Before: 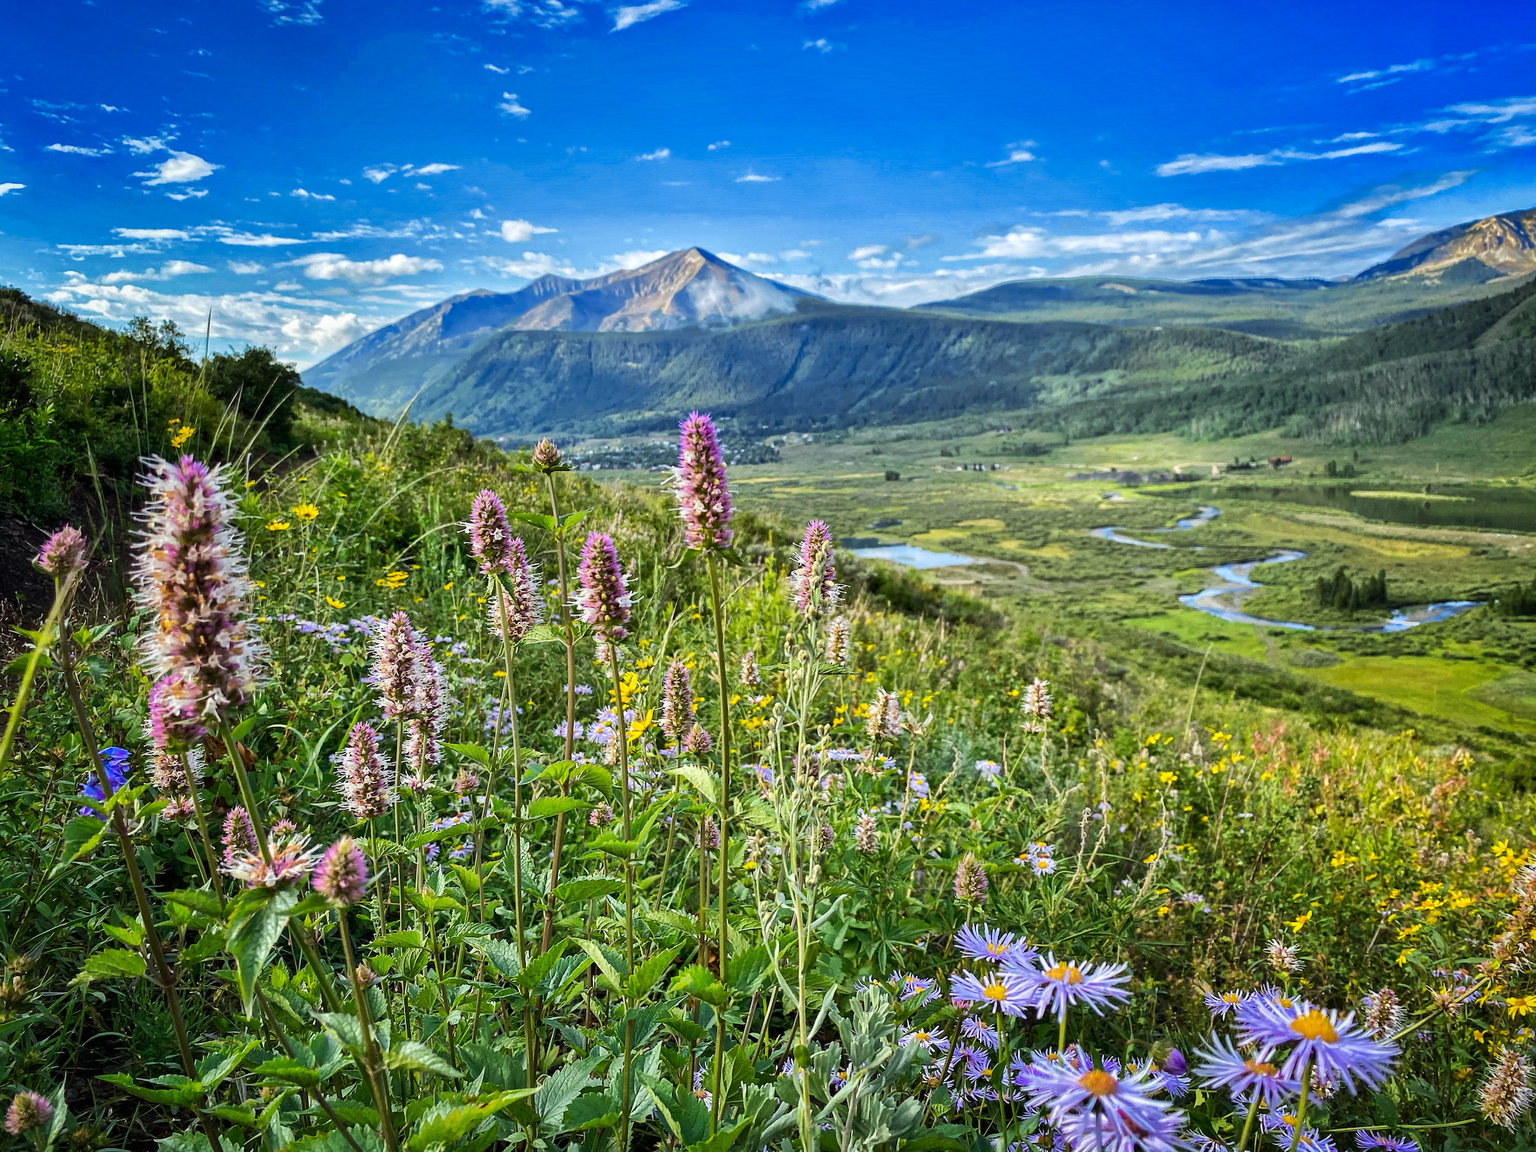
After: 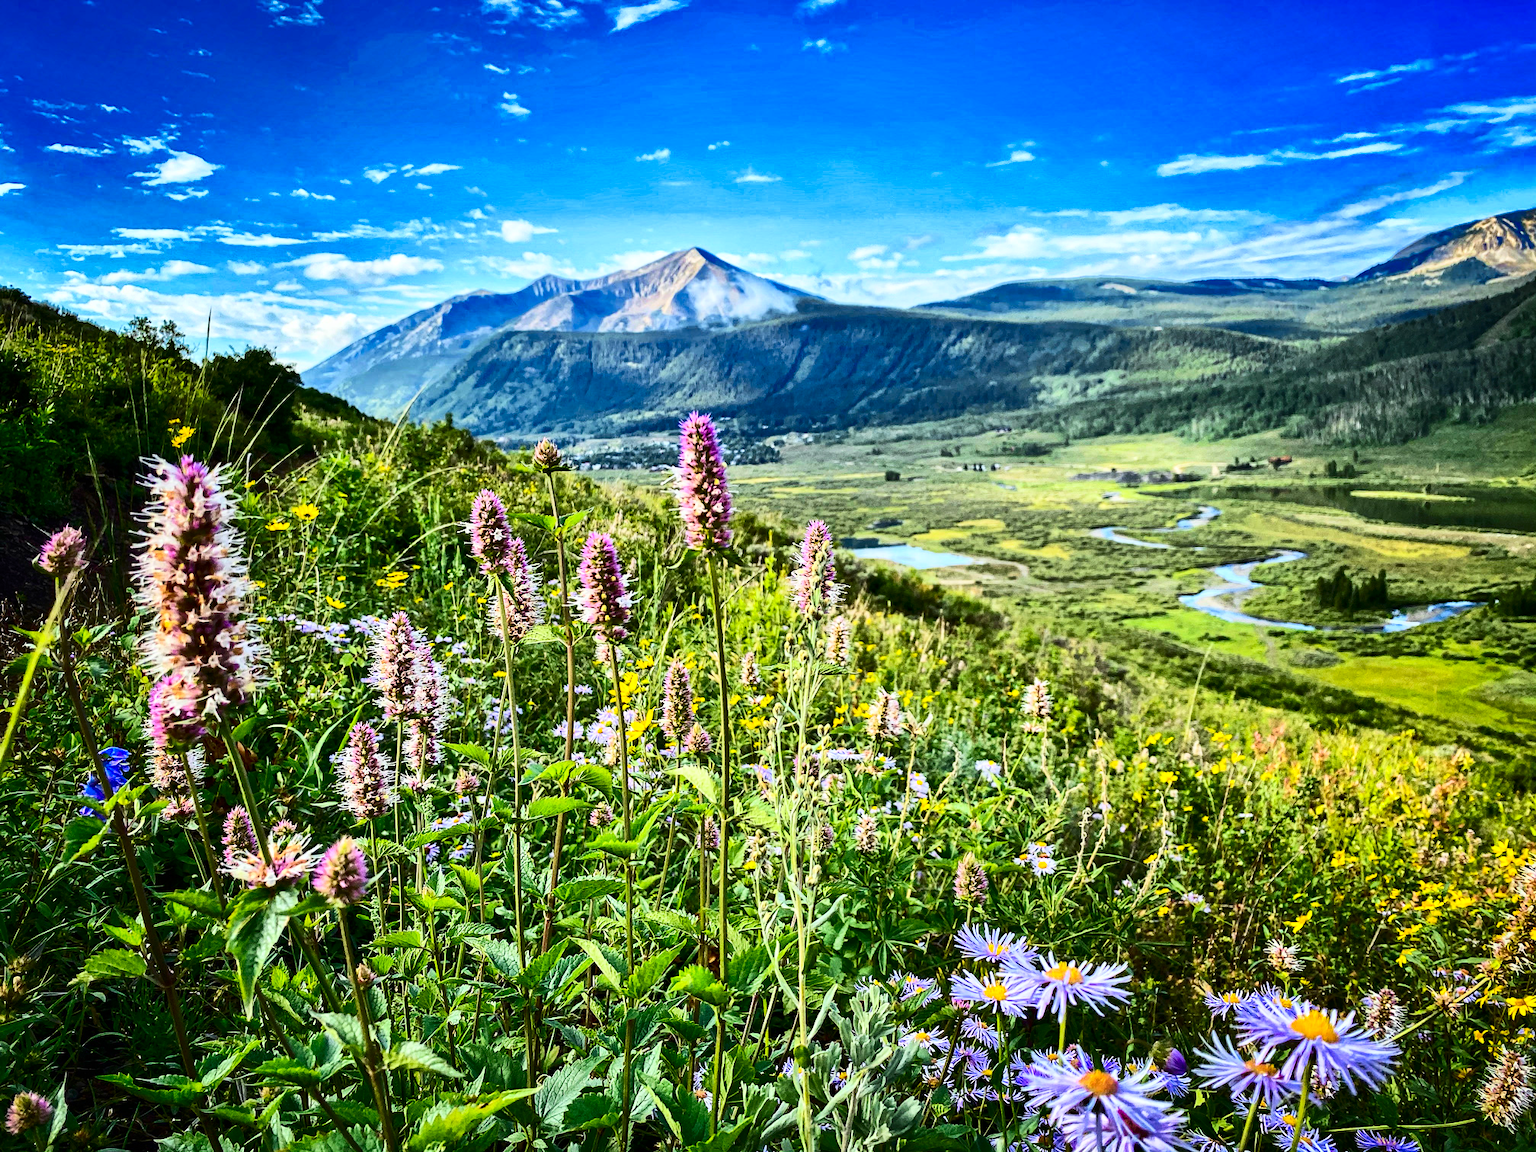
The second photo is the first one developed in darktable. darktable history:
contrast brightness saturation: contrast 0.4, brightness 0.05, saturation 0.25
